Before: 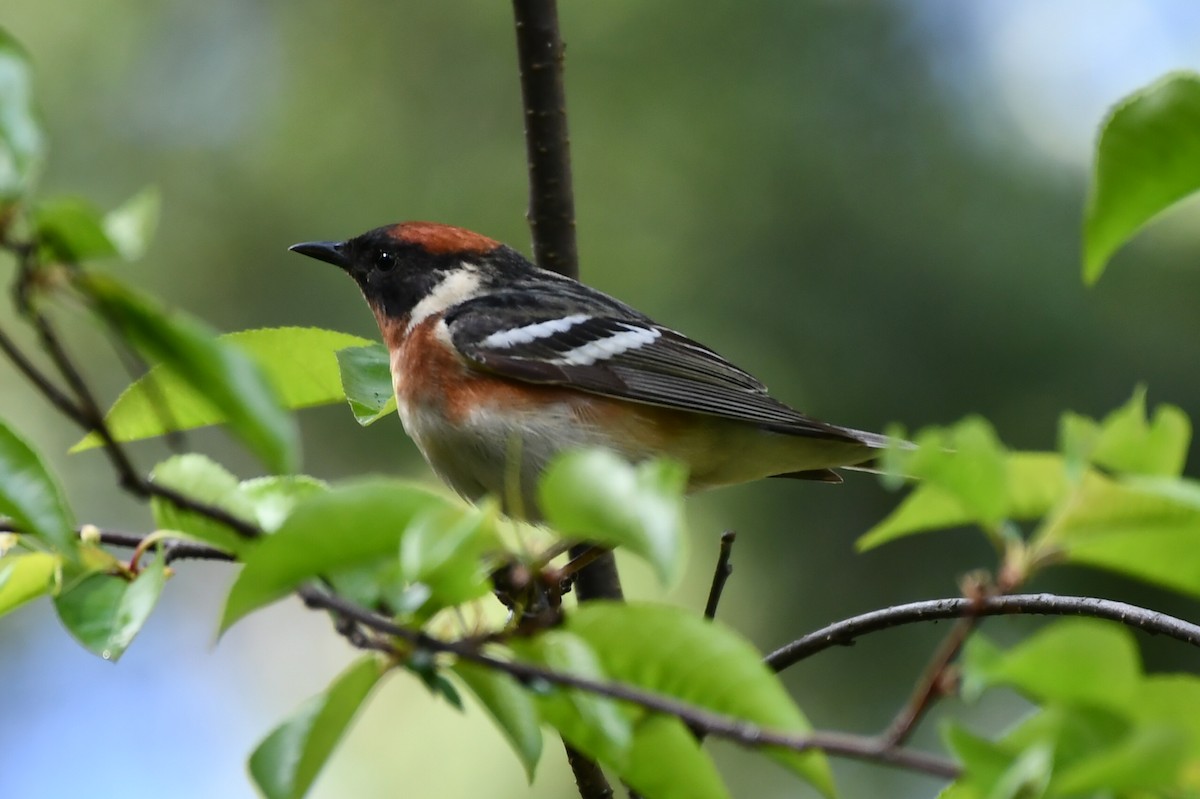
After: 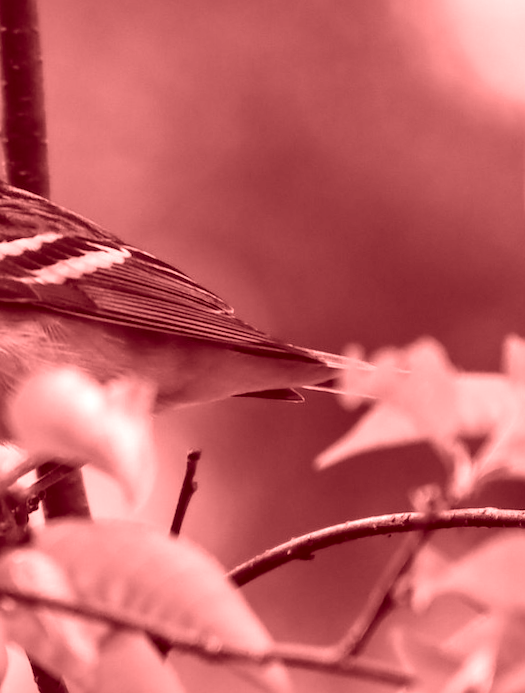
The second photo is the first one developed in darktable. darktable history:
exposure: compensate exposure bias true, compensate highlight preservation false
white balance: red 0.931, blue 1.11
crop: left 47.628%, top 6.643%, right 7.874%
colorize: saturation 60%, source mix 100%
rotate and perspective: rotation 0.679°, lens shift (horizontal) 0.136, crop left 0.009, crop right 0.991, crop top 0.078, crop bottom 0.95
local contrast: on, module defaults
contrast equalizer: octaves 7, y [[0.6 ×6], [0.55 ×6], [0 ×6], [0 ×6], [0 ×6]], mix 0.3
color balance rgb: shadows lift › hue 87.51°, highlights gain › chroma 3.21%, highlights gain › hue 55.1°, global offset › chroma 0.15%, global offset › hue 253.66°, linear chroma grading › global chroma 0.5%
